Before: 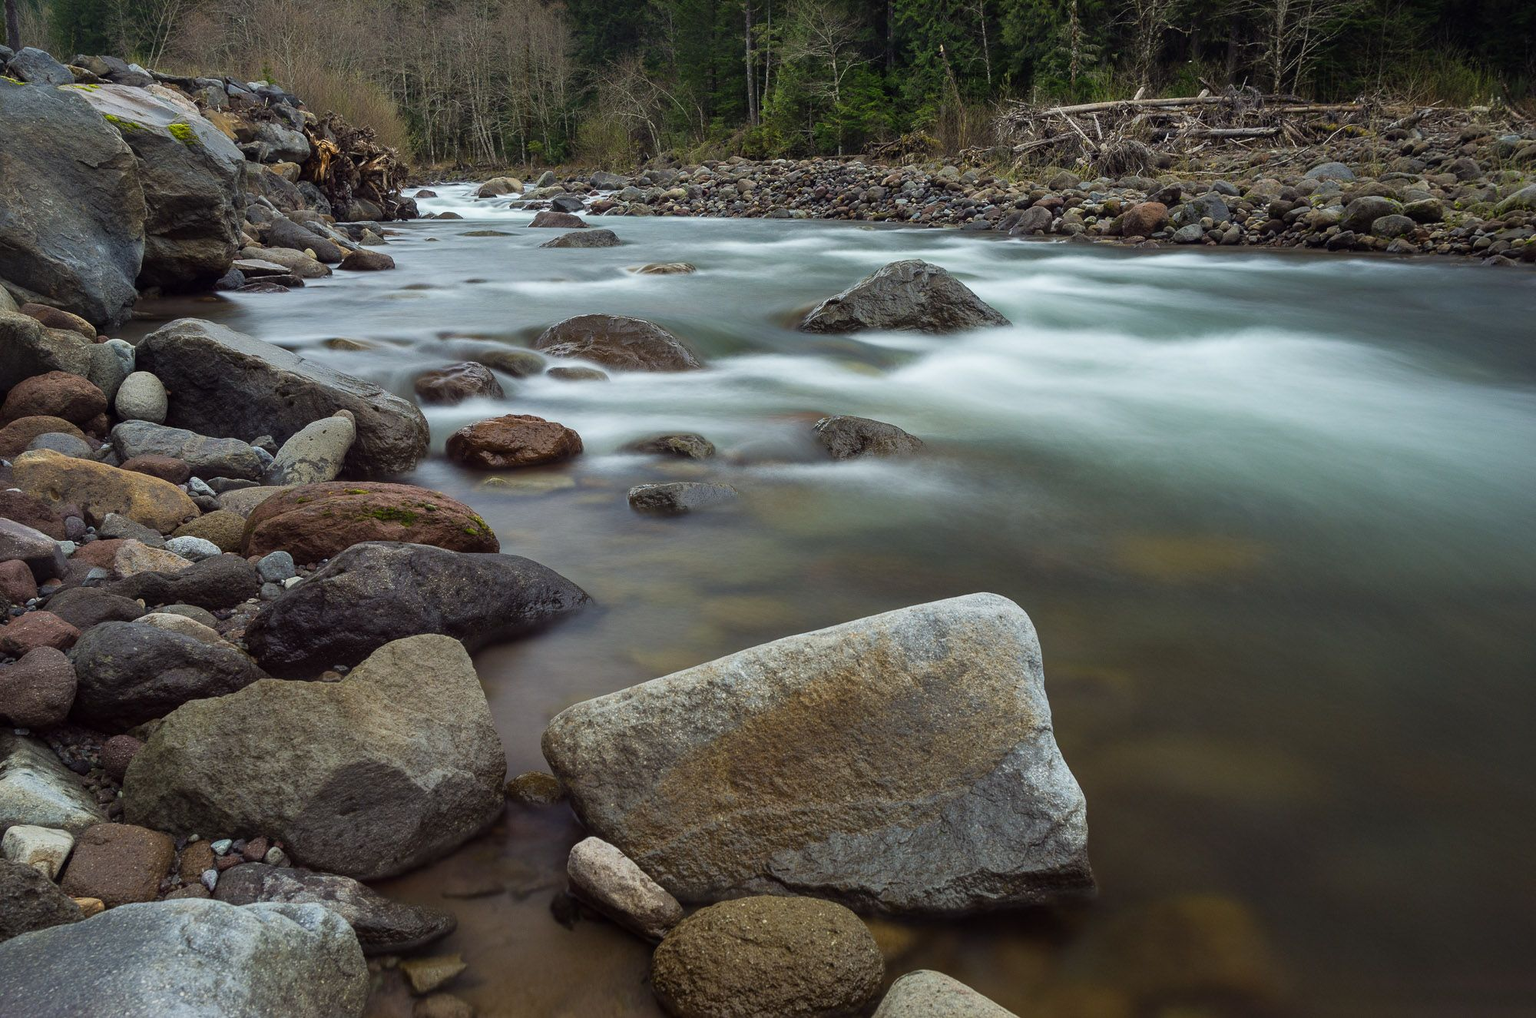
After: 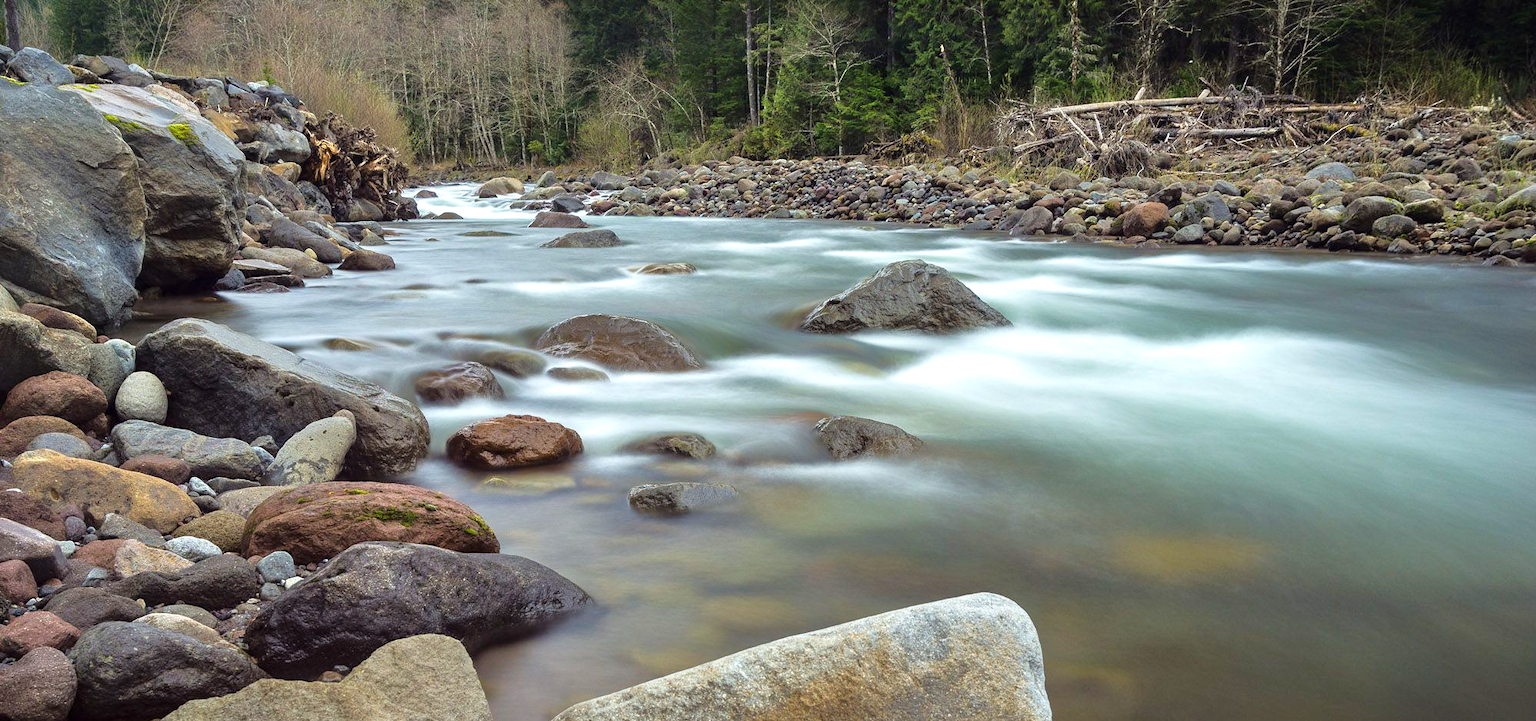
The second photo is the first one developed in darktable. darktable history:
exposure: exposure 0.525 EV, compensate highlight preservation false
velvia: strength 9.66%
tone equalizer: -8 EV 0.029 EV, -7 EV -0.003 EV, -6 EV 0.041 EV, -5 EV 0.047 EV, -4 EV 0.257 EV, -3 EV 0.612 EV, -2 EV 0.586 EV, -1 EV 0.178 EV, +0 EV 0.027 EV
crop: right 0%, bottom 29.057%
